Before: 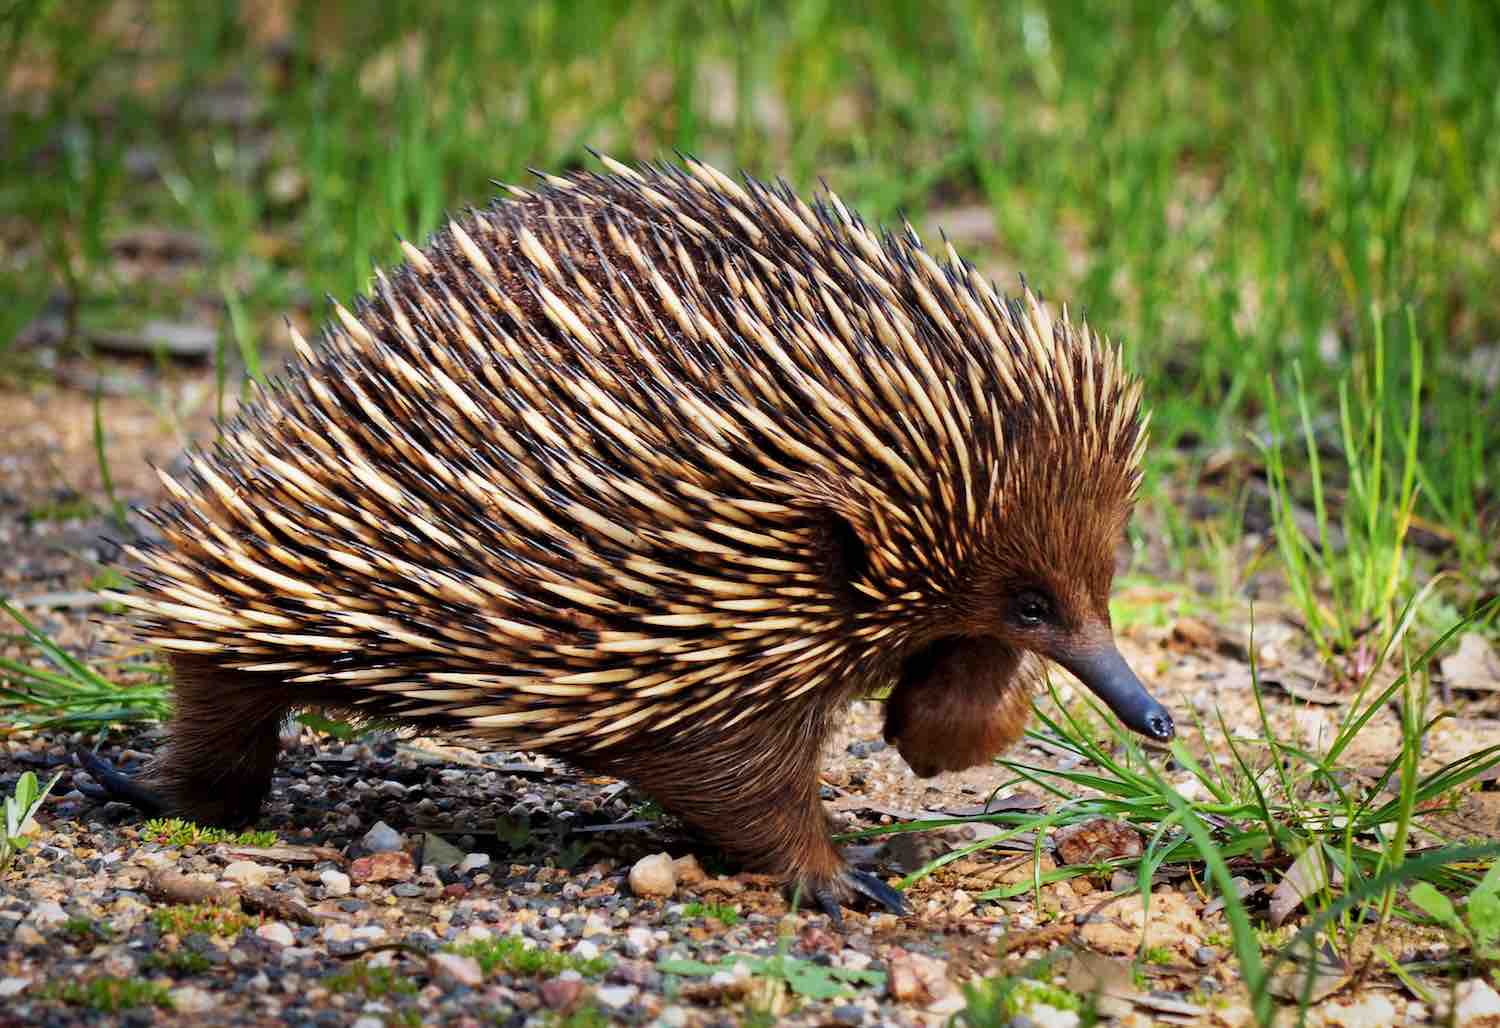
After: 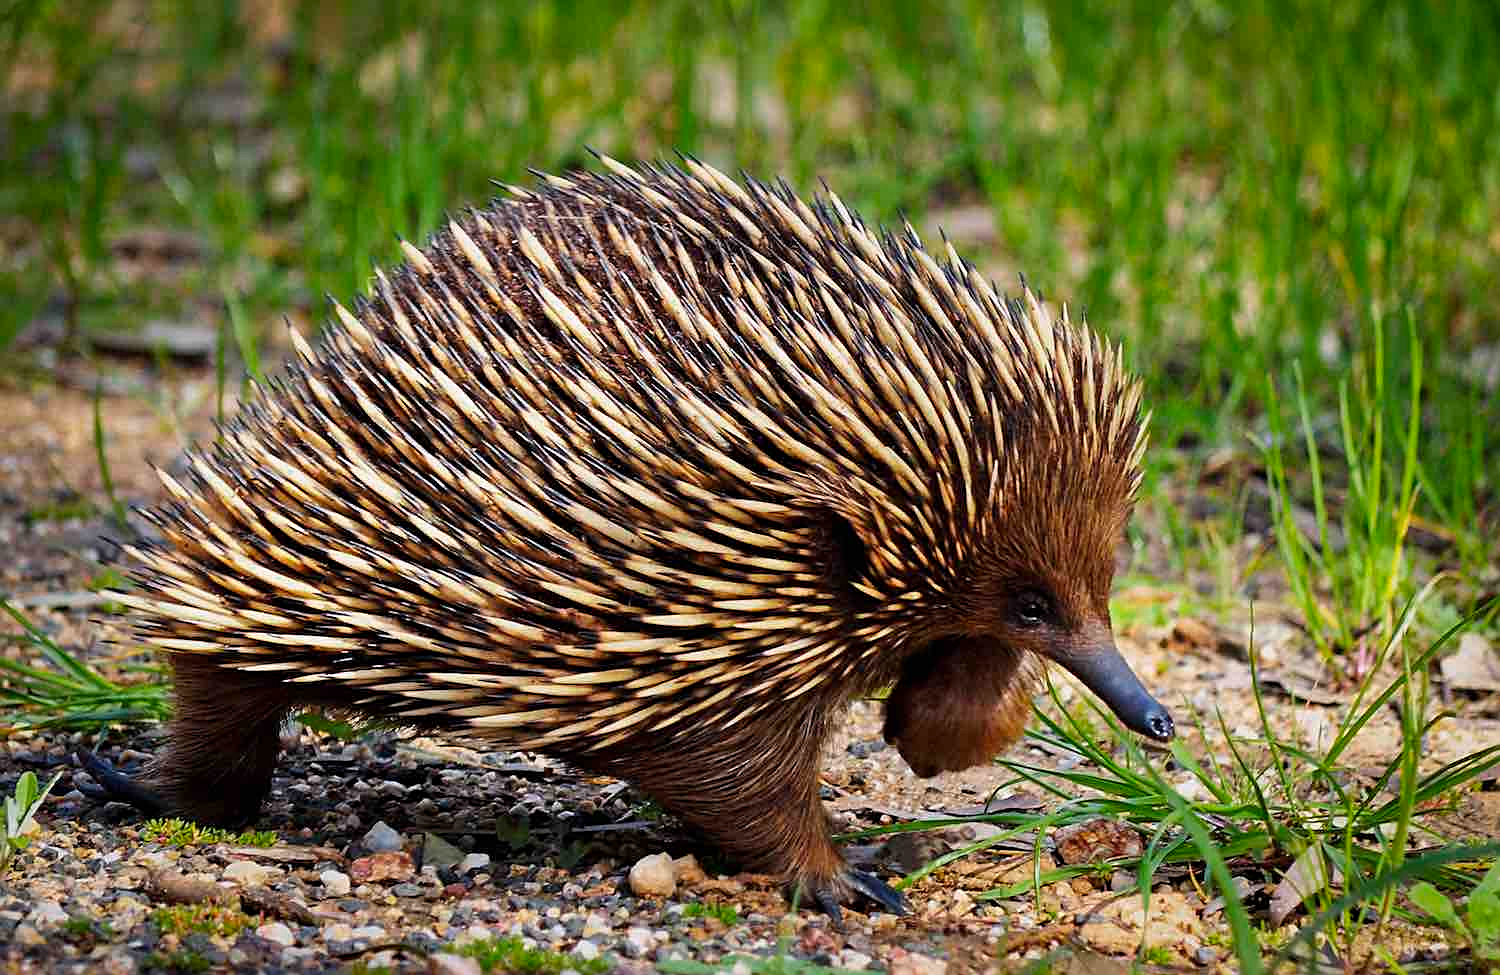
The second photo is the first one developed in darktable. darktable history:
color zones: curves: ch0 [(0.25, 0.5) (0.636, 0.25) (0.75, 0.5)]
white balance: red 1, blue 1
color balance: output saturation 110%
exposure: exposure -0.151 EV, compensate highlight preservation false
crop and rotate: top 0%, bottom 5.097%
shadows and highlights: radius 93.07, shadows -14.46, white point adjustment 0.23, highlights 31.48, compress 48.23%, highlights color adjustment 52.79%, soften with gaussian
sharpen: on, module defaults
tone equalizer: on, module defaults
